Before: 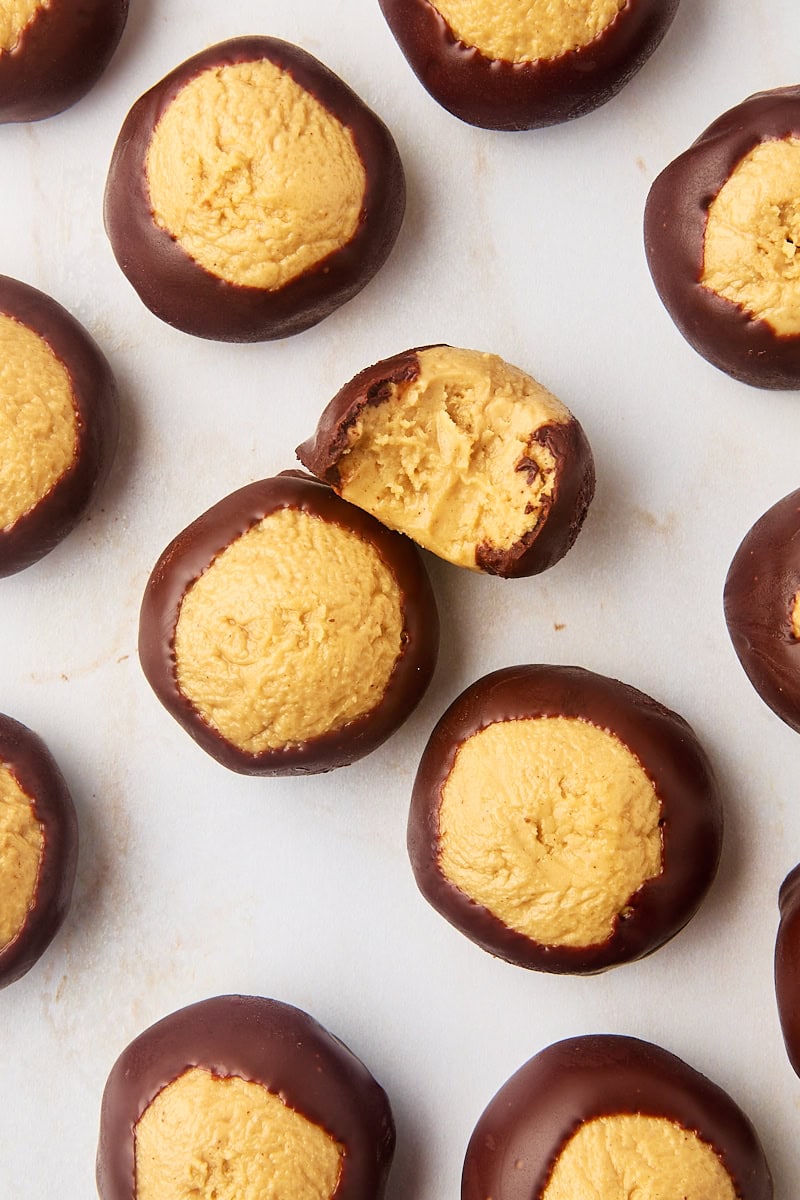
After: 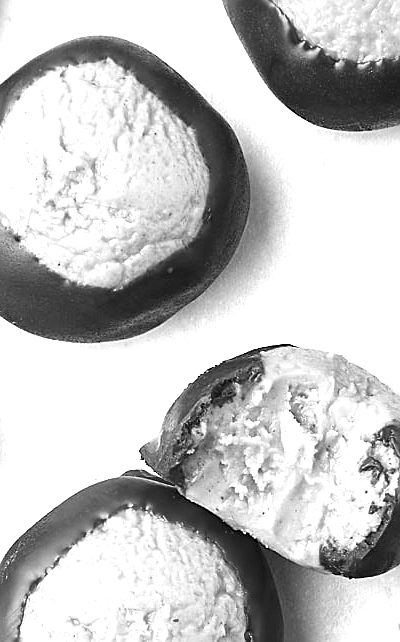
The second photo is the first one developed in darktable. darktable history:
crop: left 19.556%, right 30.401%, bottom 46.458%
exposure: exposure 0.95 EV, compensate highlight preservation false
color calibration: output gray [0.25, 0.35, 0.4, 0], x 0.383, y 0.372, temperature 3905.17 K
sharpen: on, module defaults
